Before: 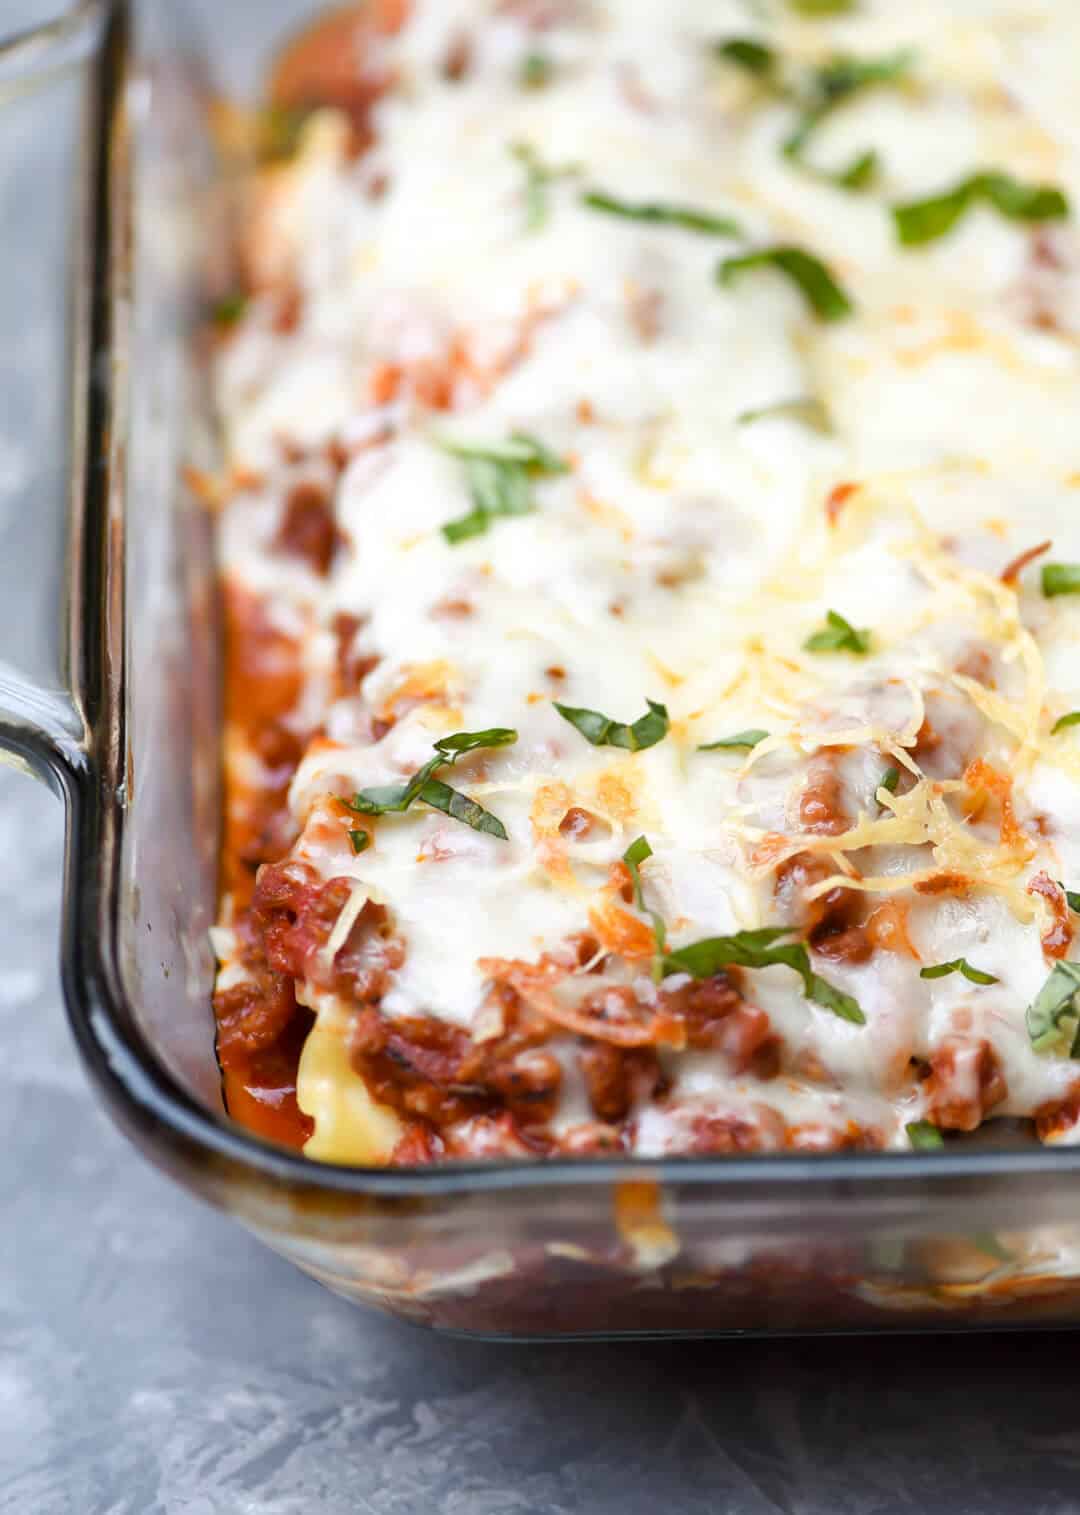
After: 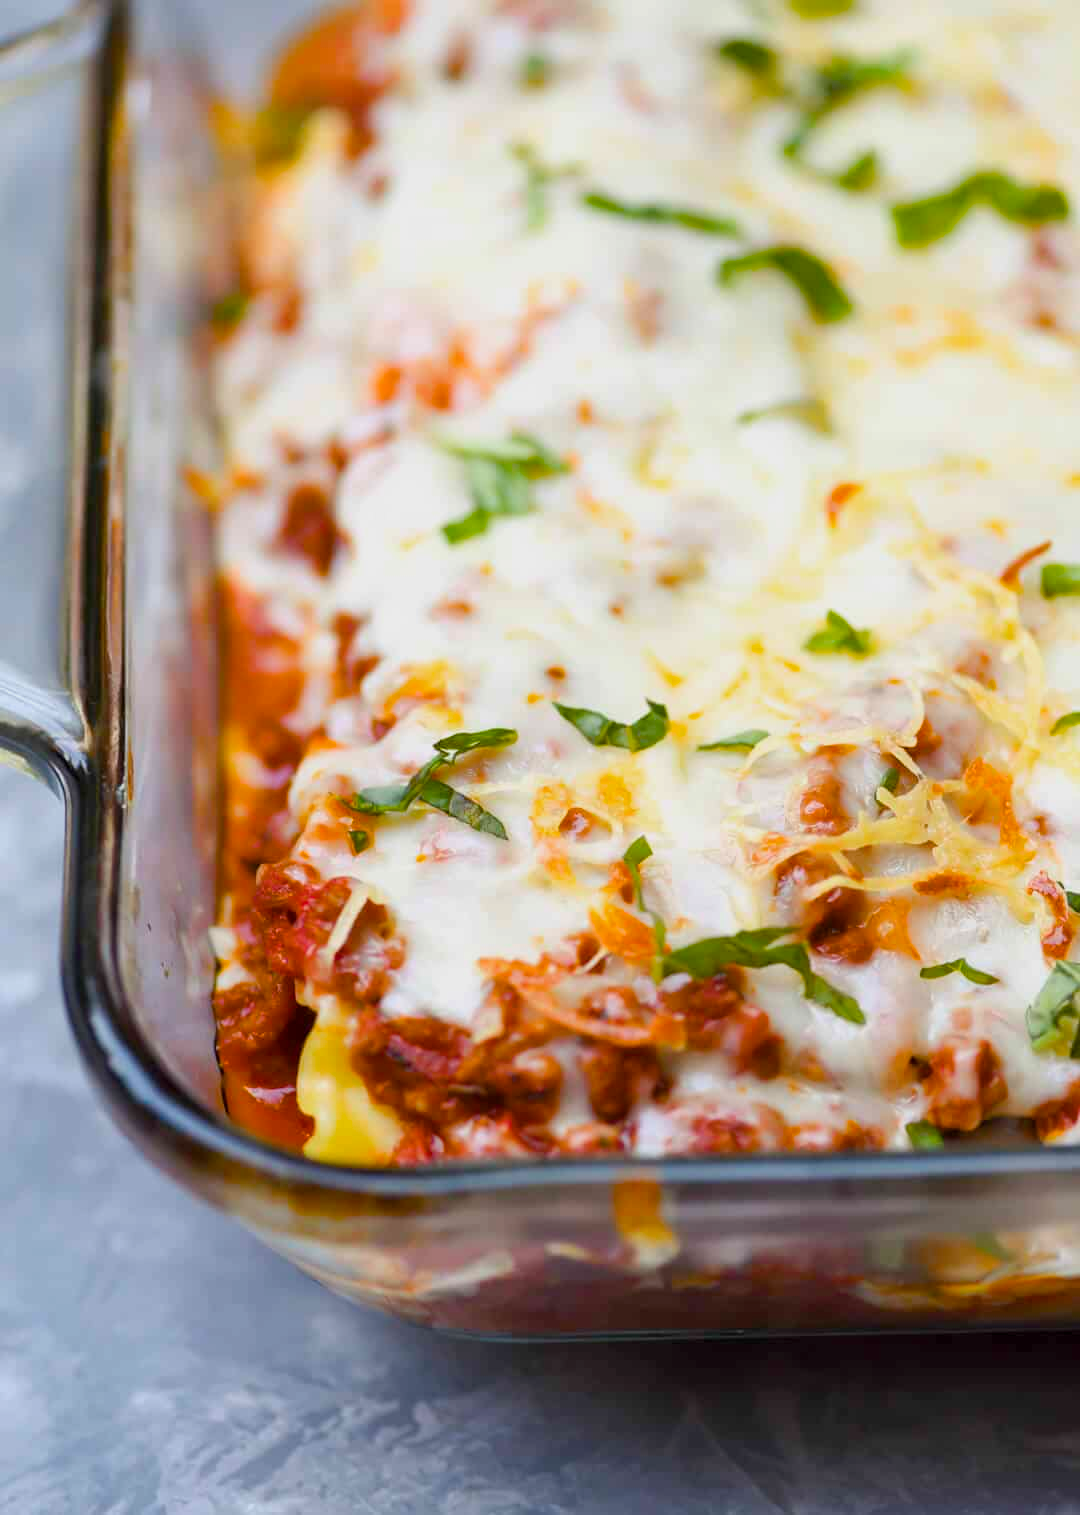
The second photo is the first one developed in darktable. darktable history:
contrast brightness saturation: saturation -0.047
color balance rgb: linear chroma grading › global chroma 15.294%, perceptual saturation grading › global saturation 31.048%, contrast -10.461%
